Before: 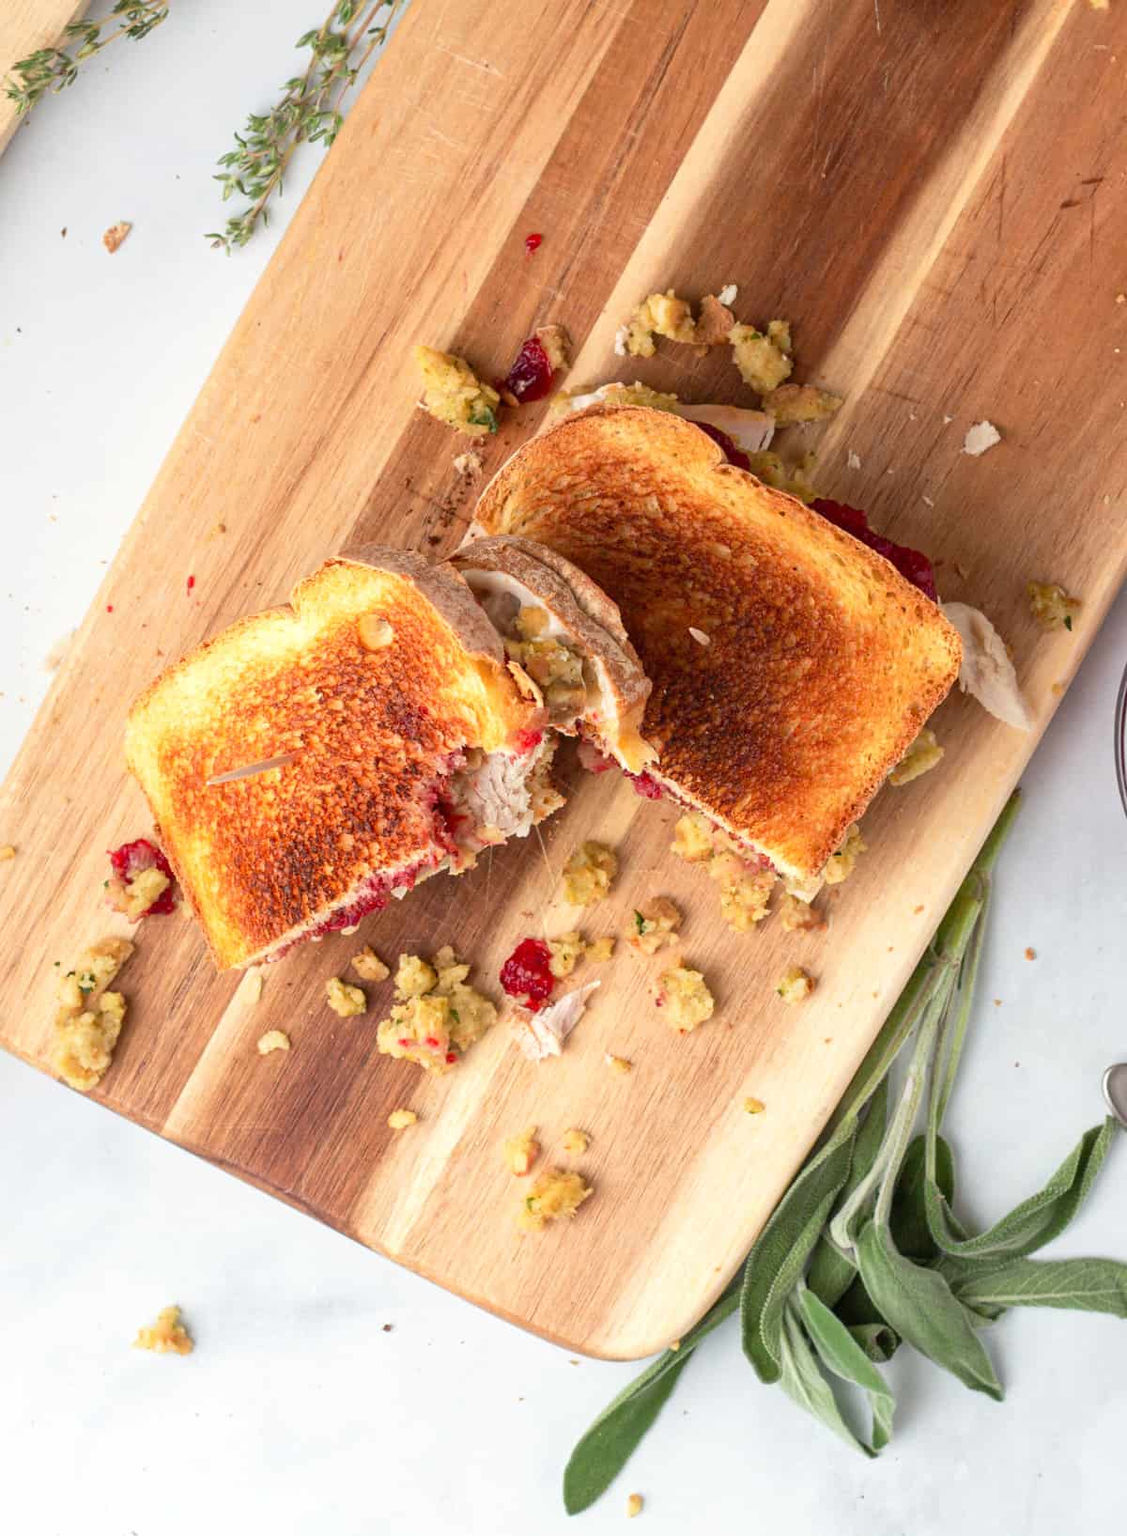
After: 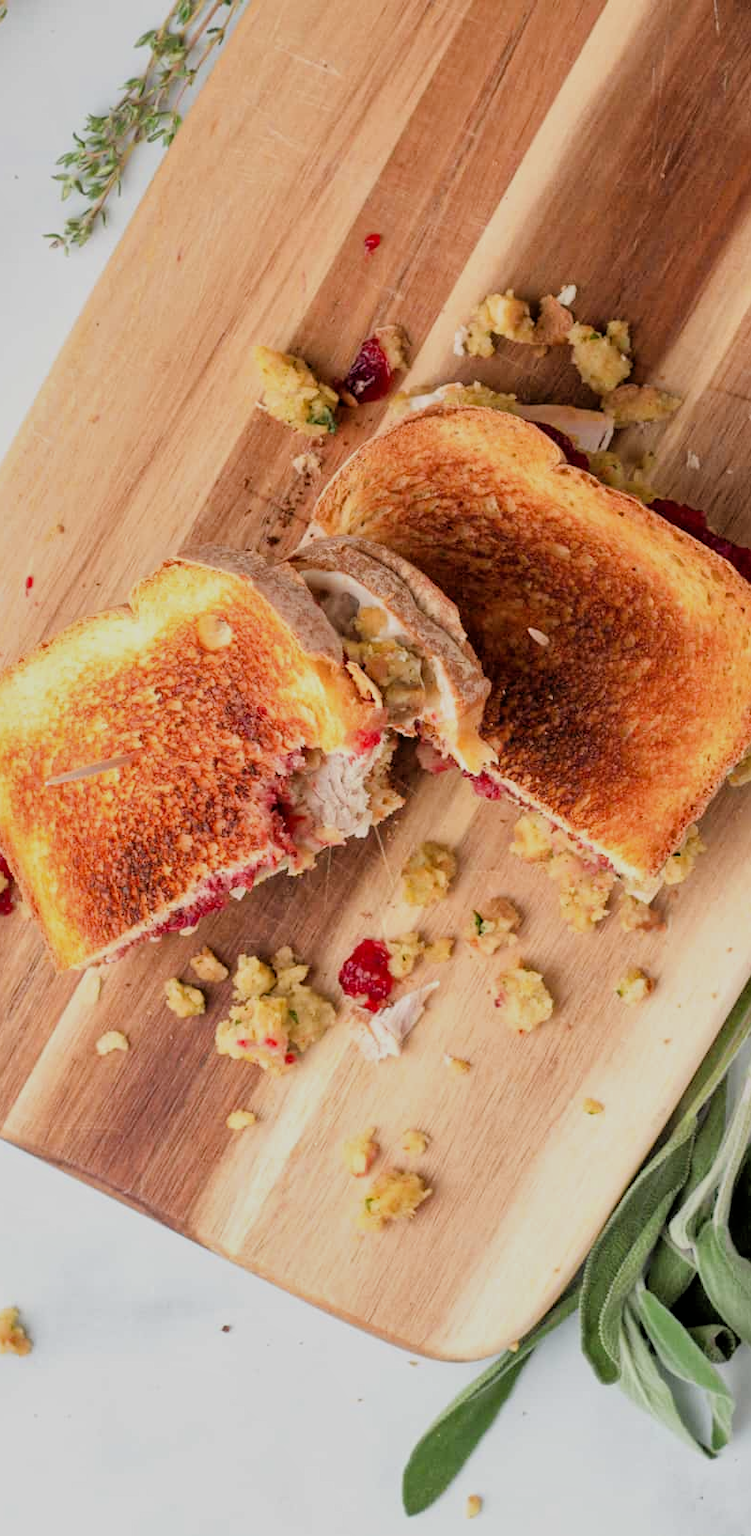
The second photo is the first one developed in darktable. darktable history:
filmic rgb: black relative exposure -4.88 EV, hardness 2.82
crop and rotate: left 14.385%, right 18.948%
shadows and highlights: shadows 29.61, highlights -30.47, low approximation 0.01, soften with gaussian
